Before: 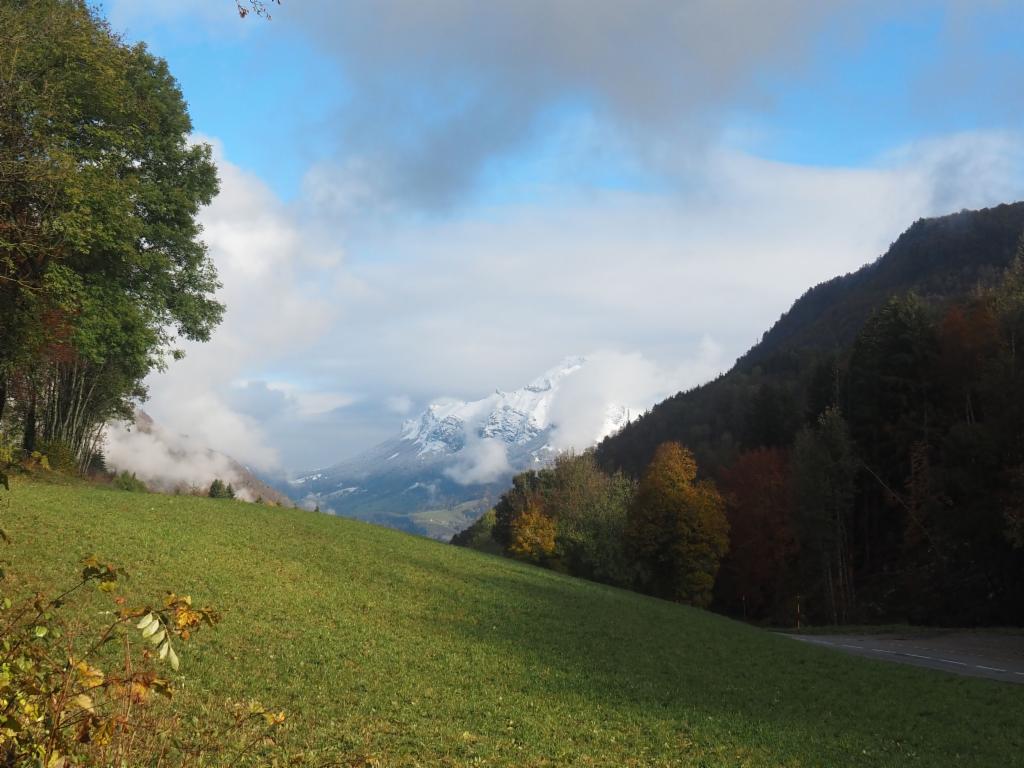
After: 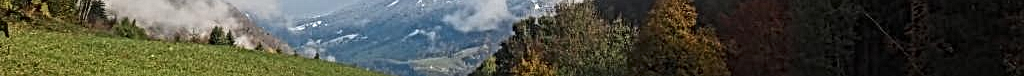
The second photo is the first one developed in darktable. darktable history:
exposure: exposure -0.116 EV, compensate exposure bias true, compensate highlight preservation false
crop and rotate: top 59.084%, bottom 30.916%
local contrast: mode bilateral grid, contrast 20, coarseness 3, detail 300%, midtone range 0.2
